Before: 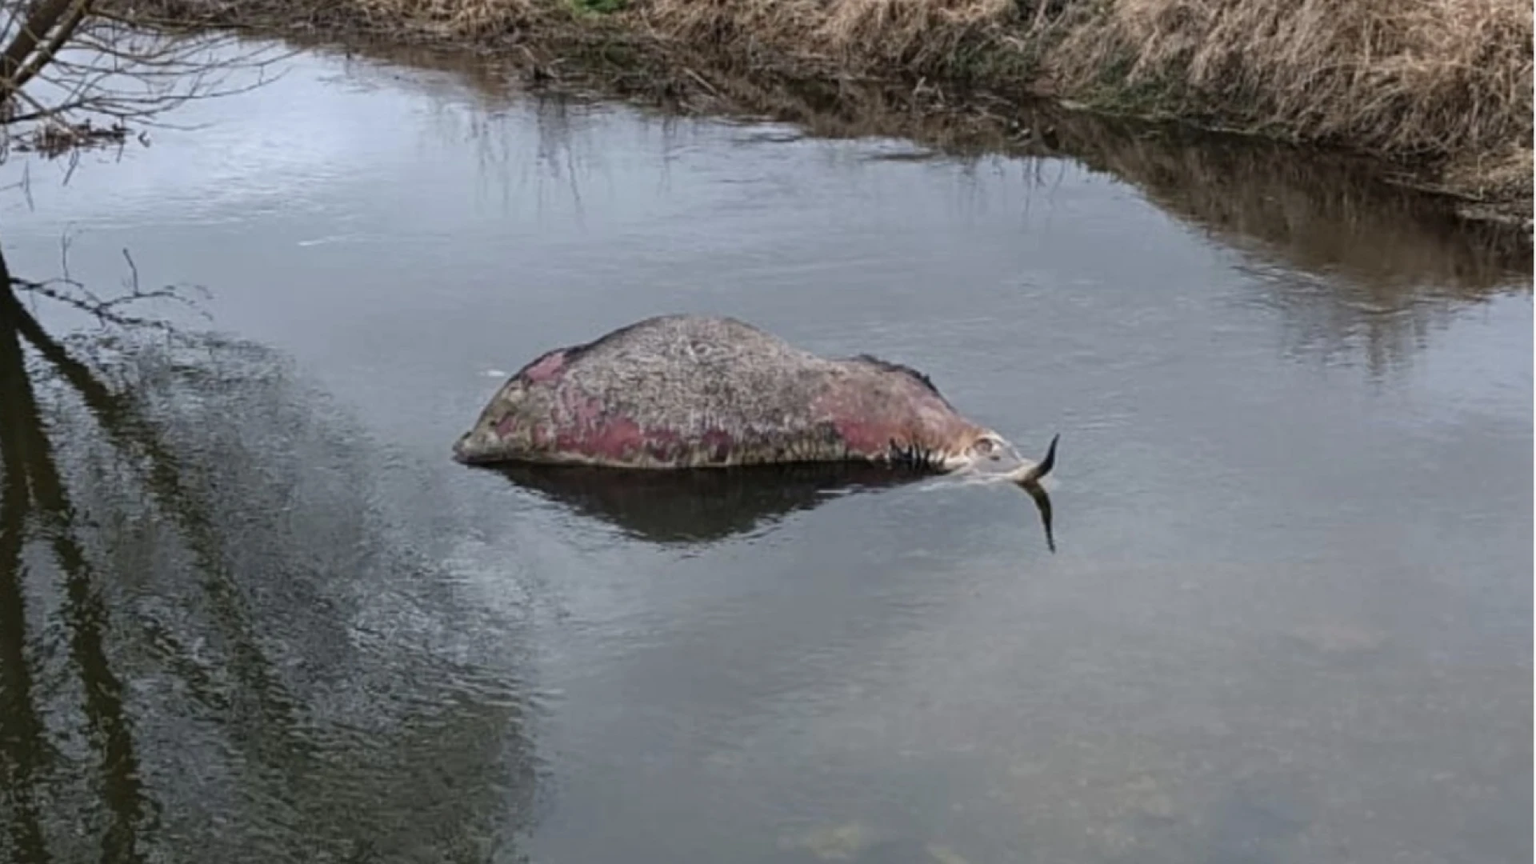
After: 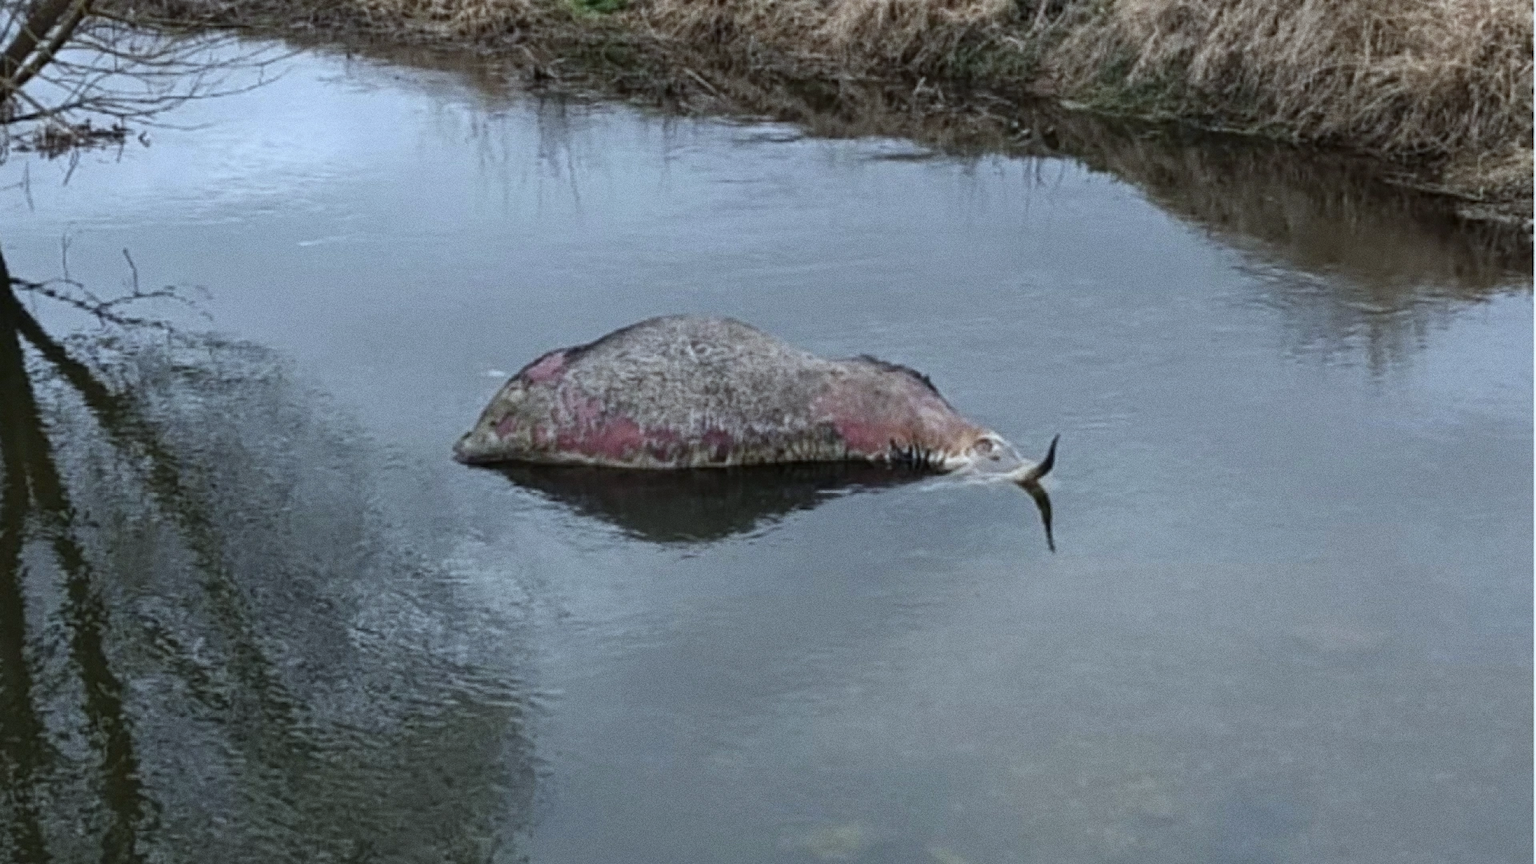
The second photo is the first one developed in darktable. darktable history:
grain: coarseness 0.09 ISO
white balance: red 0.925, blue 1.046
